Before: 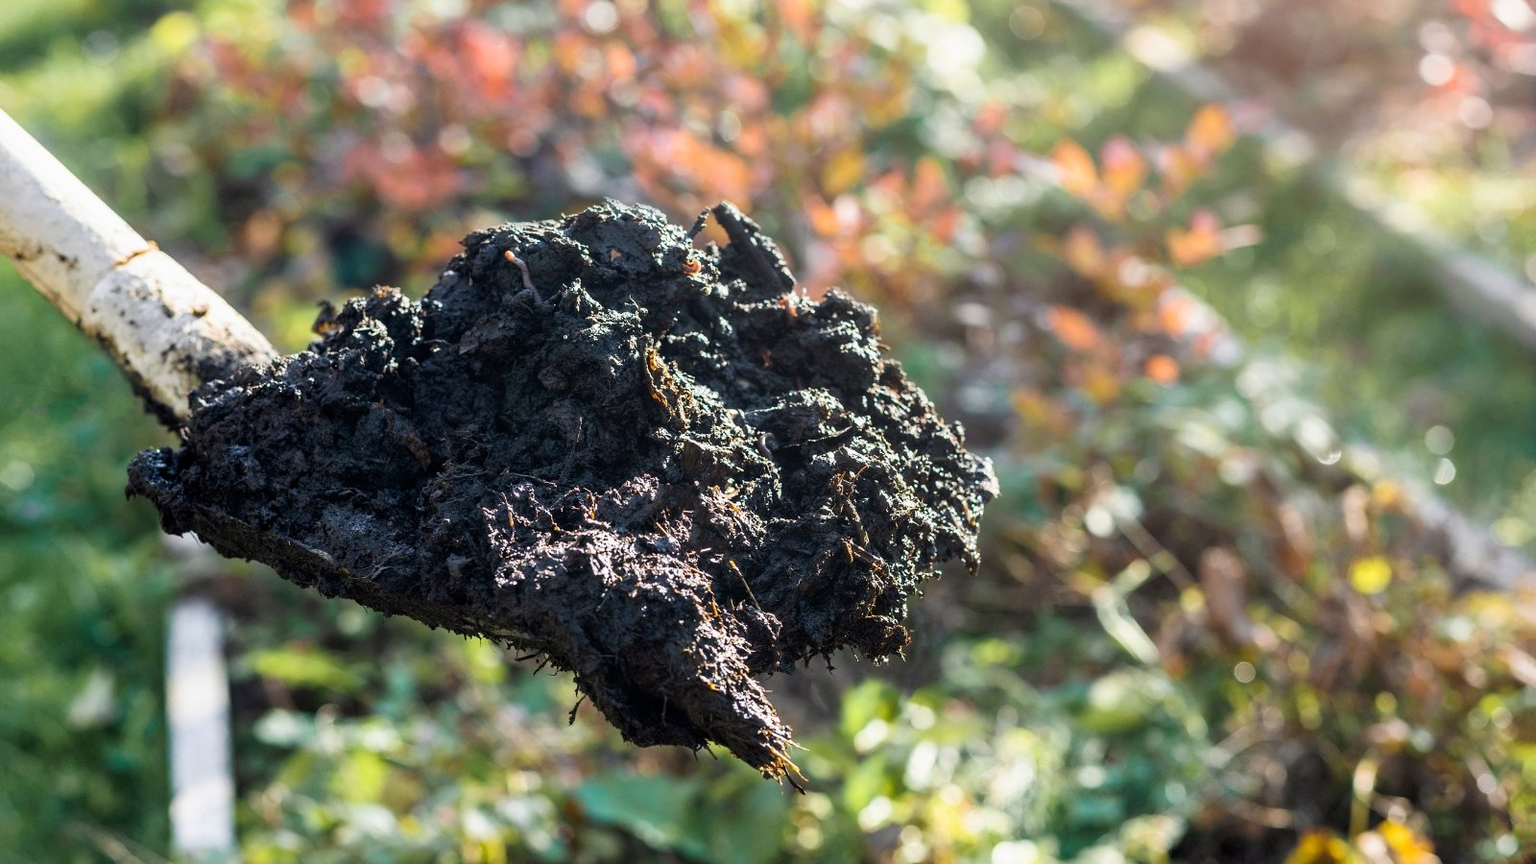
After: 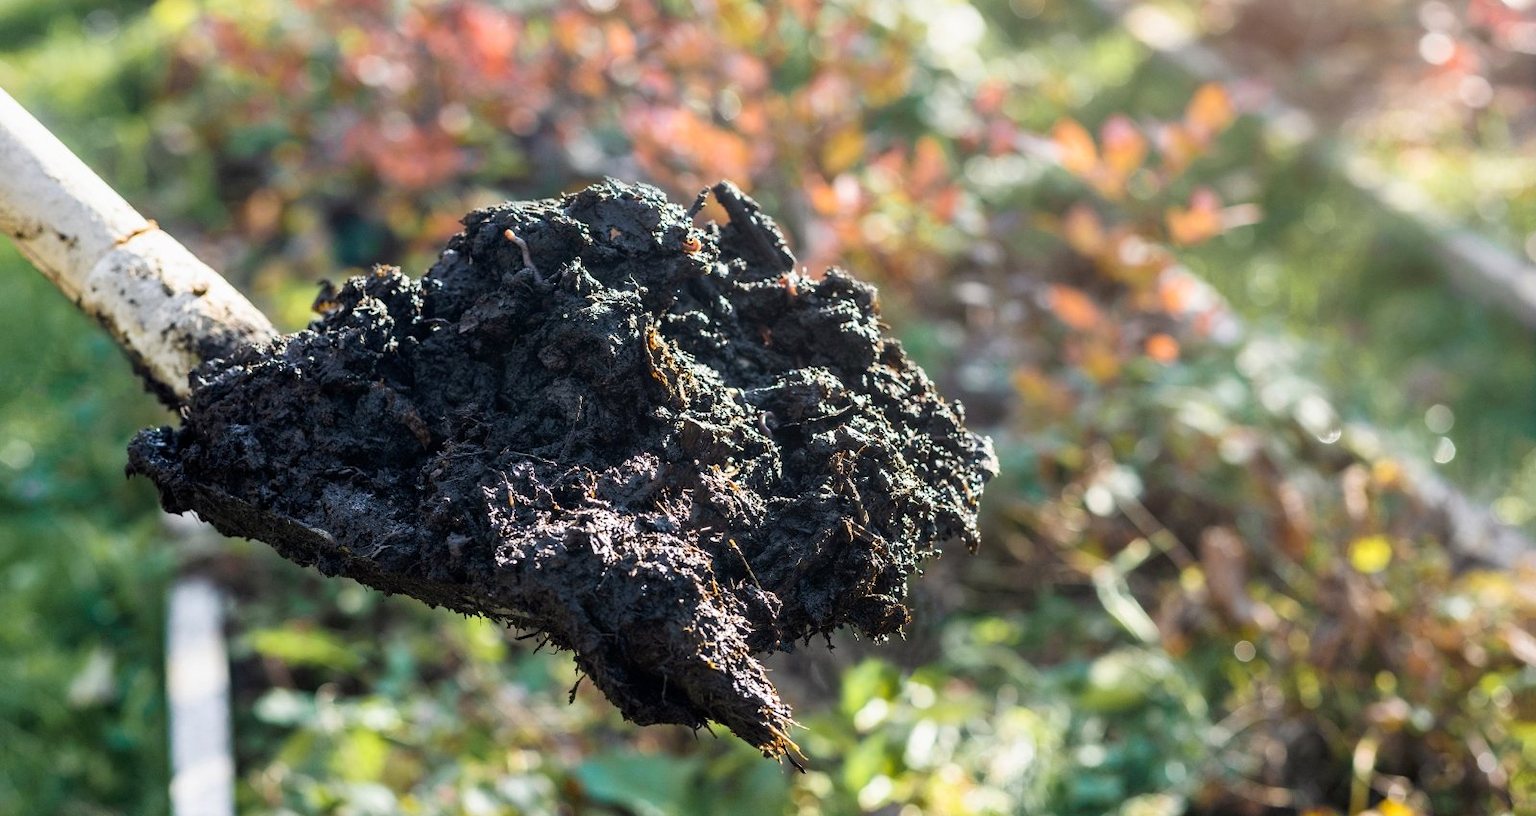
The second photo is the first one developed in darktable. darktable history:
tone equalizer: on, module defaults
shadows and highlights: shadows 32, highlights -32, soften with gaussian
crop and rotate: top 2.479%, bottom 3.018%
